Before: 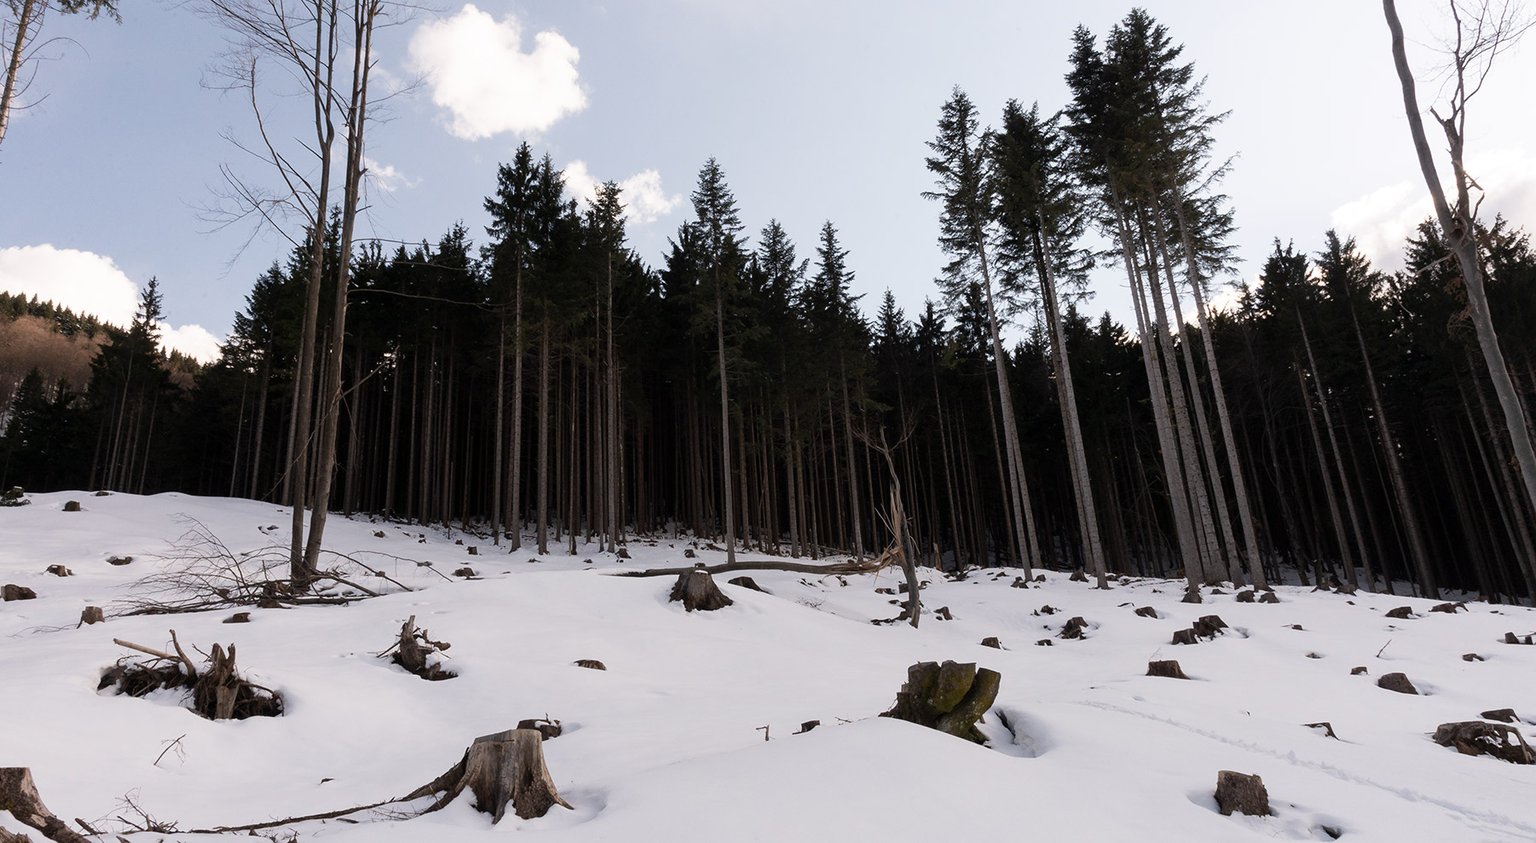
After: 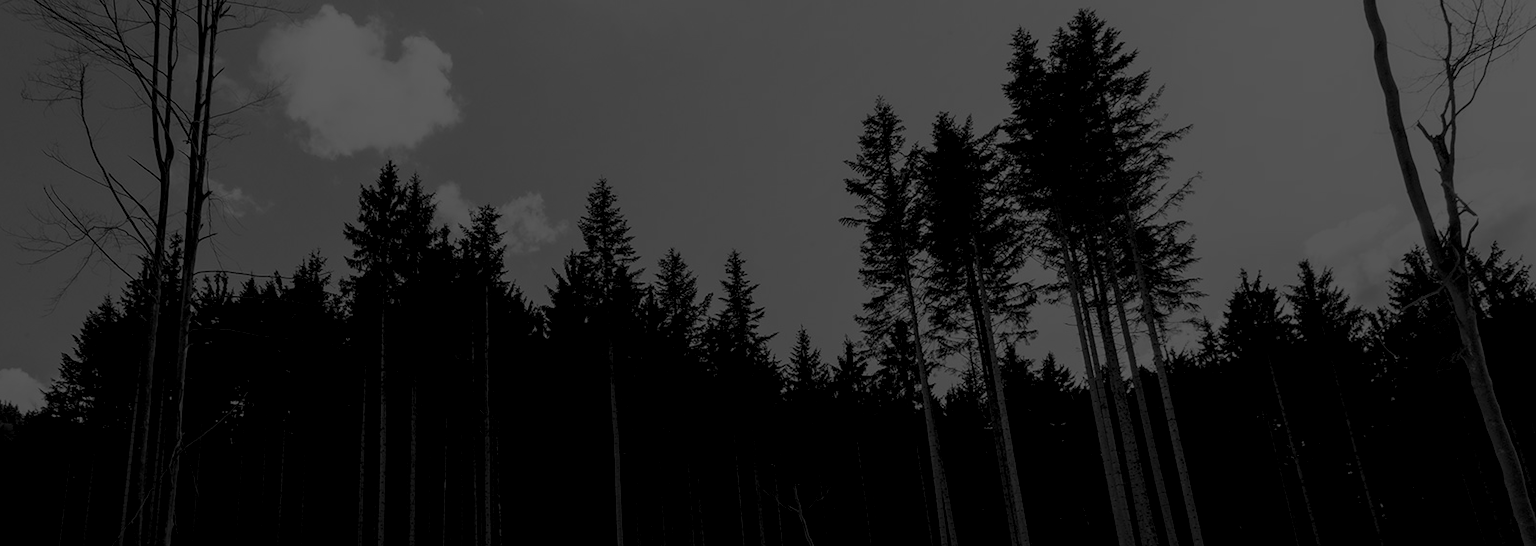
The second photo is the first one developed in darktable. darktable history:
crop and rotate: left 11.812%, bottom 42.776%
color balance rgb: shadows lift › chroma 2%, shadows lift › hue 217.2°, power › chroma 0.25%, power › hue 60°, highlights gain › chroma 1.5%, highlights gain › hue 309.6°, global offset › luminance -0.5%, perceptual saturation grading › global saturation 15%, global vibrance 20%
monochrome: on, module defaults
colorize: hue 90°, saturation 19%, lightness 1.59%, version 1
local contrast: on, module defaults
